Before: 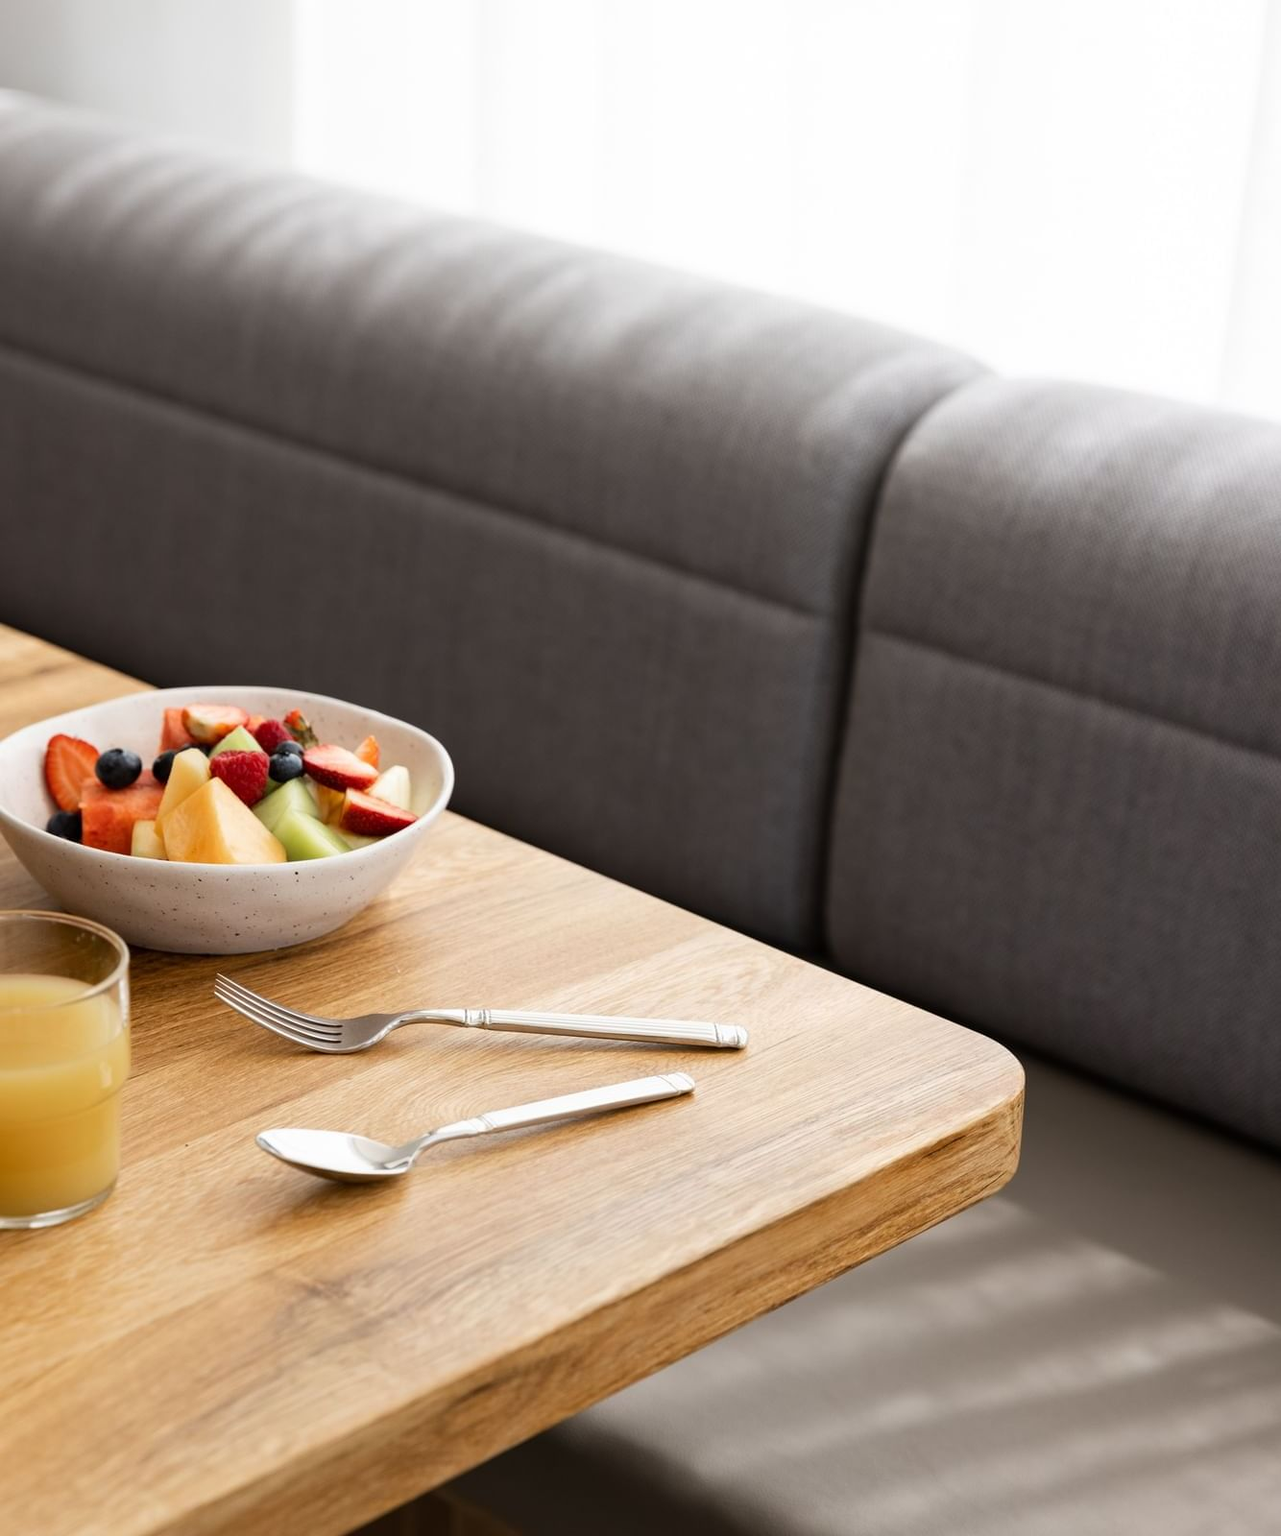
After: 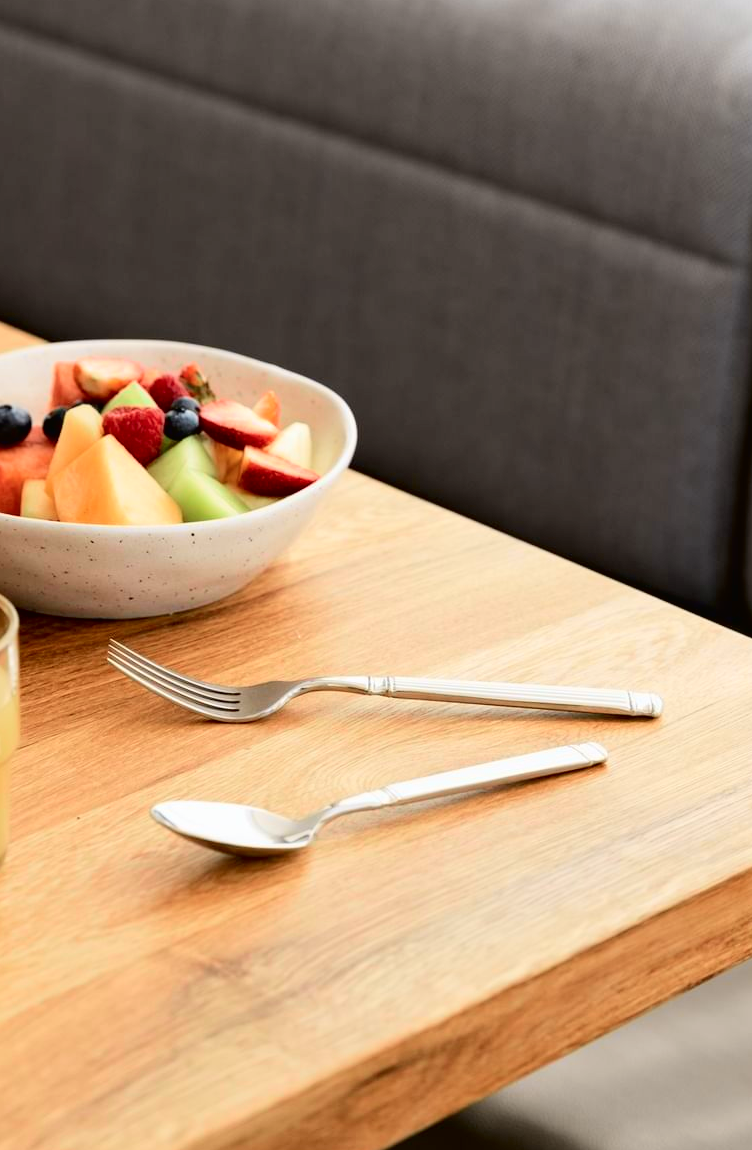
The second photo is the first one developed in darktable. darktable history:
crop: left 8.718%, top 23.473%, right 34.9%, bottom 4.606%
tone curve: curves: ch0 [(0, 0.013) (0.054, 0.018) (0.205, 0.197) (0.289, 0.309) (0.382, 0.437) (0.475, 0.552) (0.666, 0.743) (0.791, 0.85) (1, 0.998)]; ch1 [(0, 0) (0.394, 0.338) (0.449, 0.404) (0.499, 0.498) (0.526, 0.528) (0.543, 0.564) (0.589, 0.633) (0.66, 0.687) (0.783, 0.804) (1, 1)]; ch2 [(0, 0) (0.304, 0.31) (0.403, 0.399) (0.441, 0.421) (0.474, 0.466) (0.498, 0.496) (0.524, 0.538) (0.555, 0.584) (0.633, 0.665) (0.7, 0.711) (1, 1)], color space Lab, independent channels, preserve colors none
